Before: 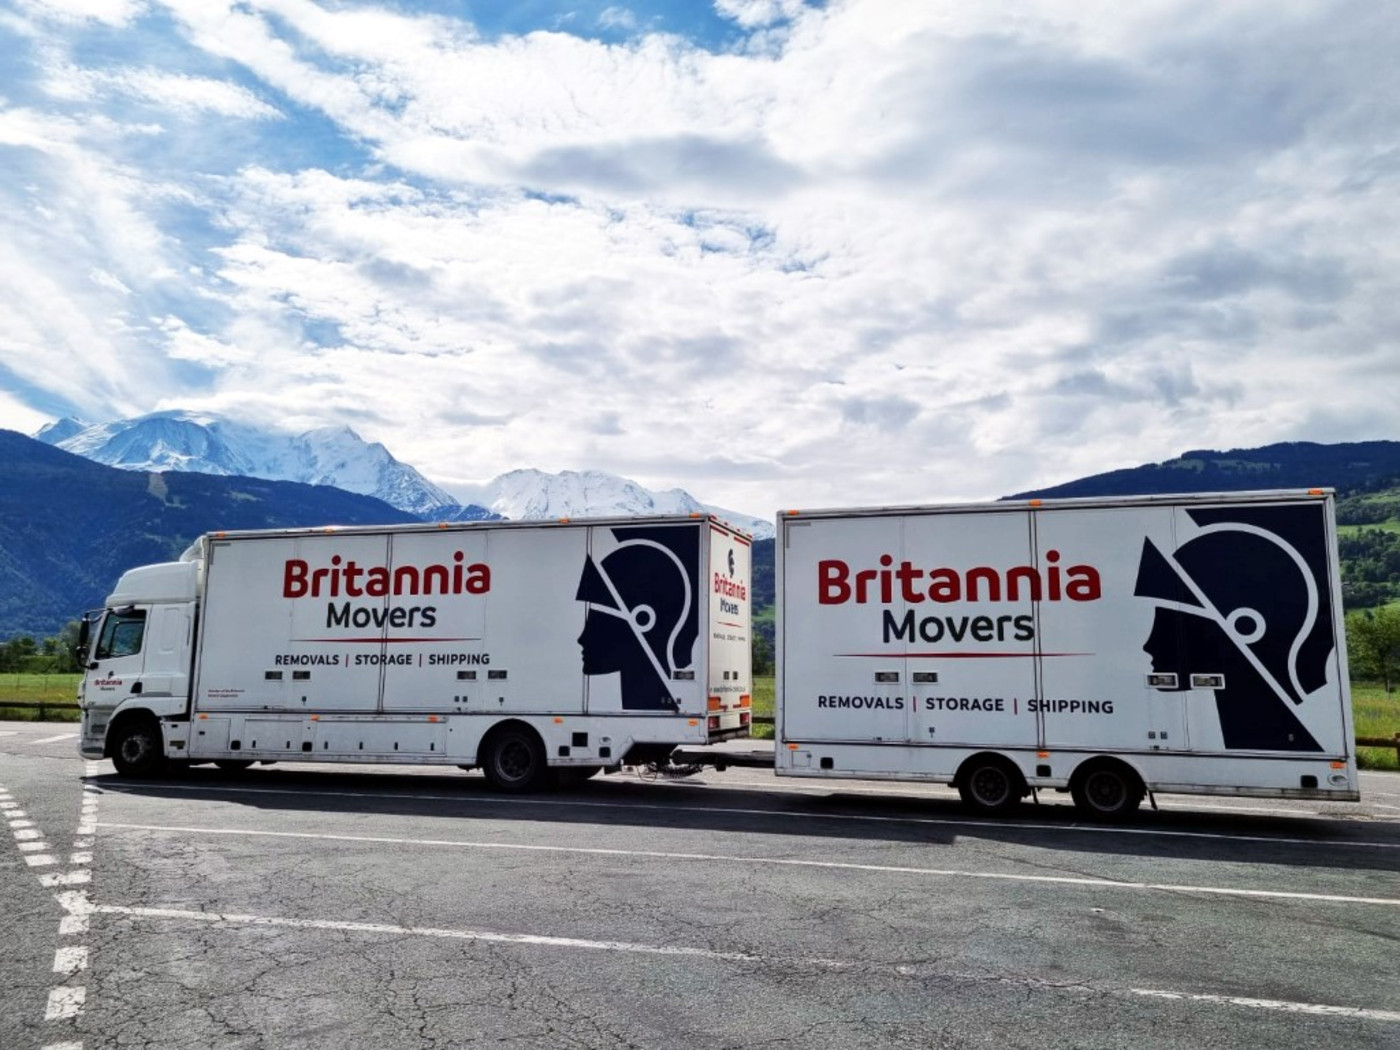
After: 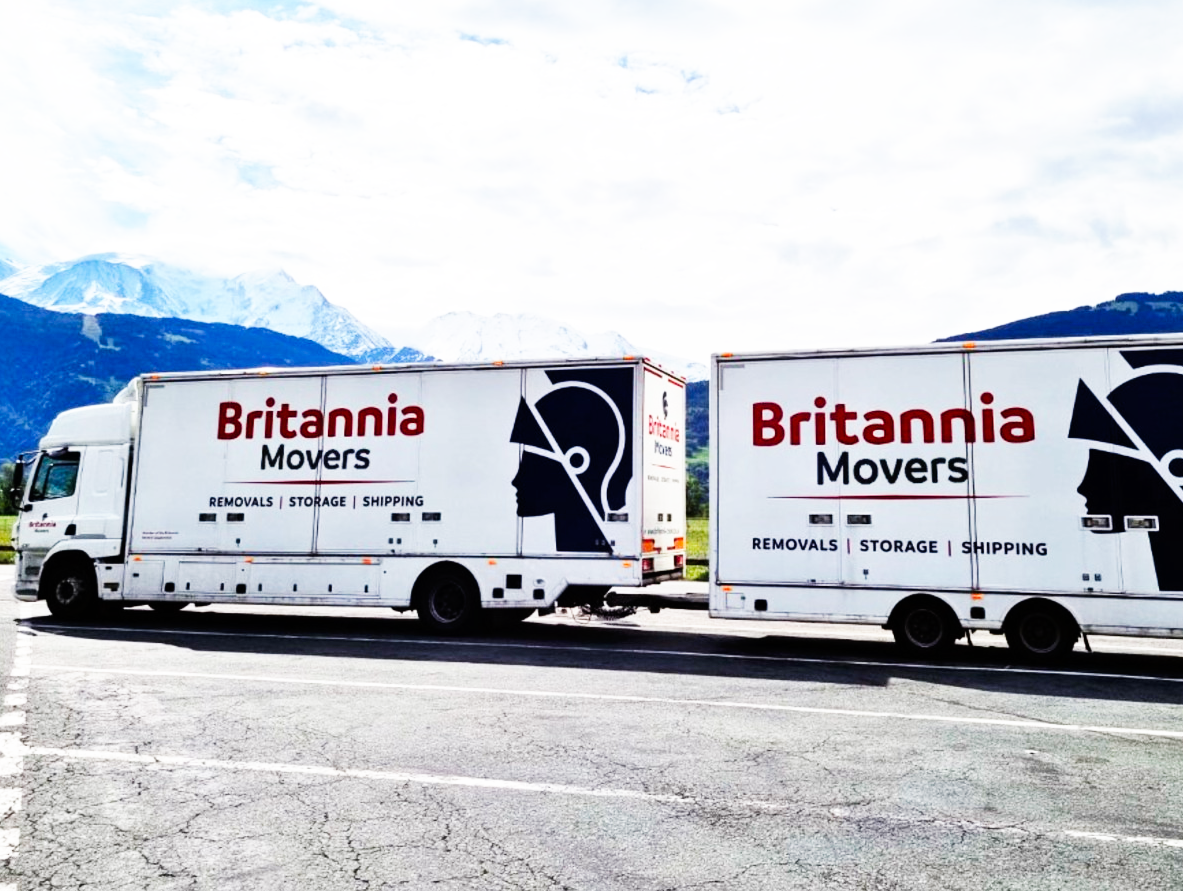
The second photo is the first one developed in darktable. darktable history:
base curve: curves: ch0 [(0, 0) (0.007, 0.004) (0.027, 0.03) (0.046, 0.07) (0.207, 0.54) (0.442, 0.872) (0.673, 0.972) (1, 1)], preserve colors none
crop and rotate: left 4.771%, top 15.115%, right 10.663%
